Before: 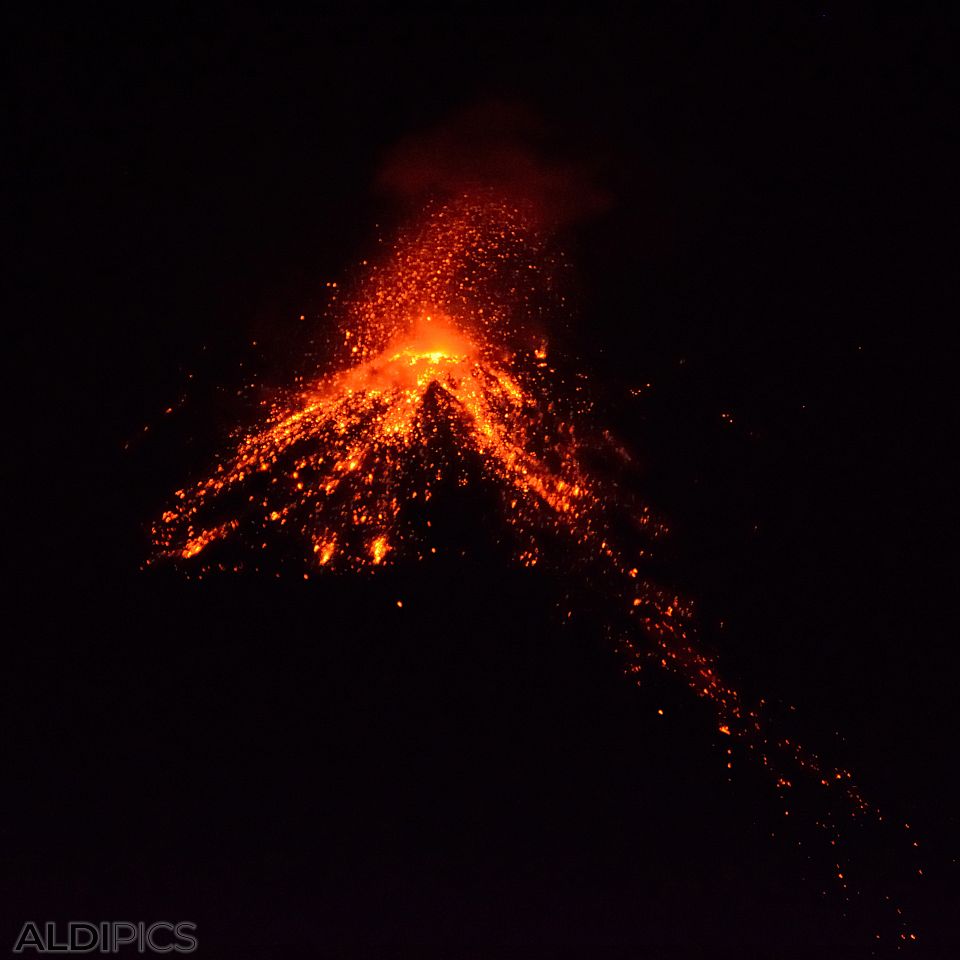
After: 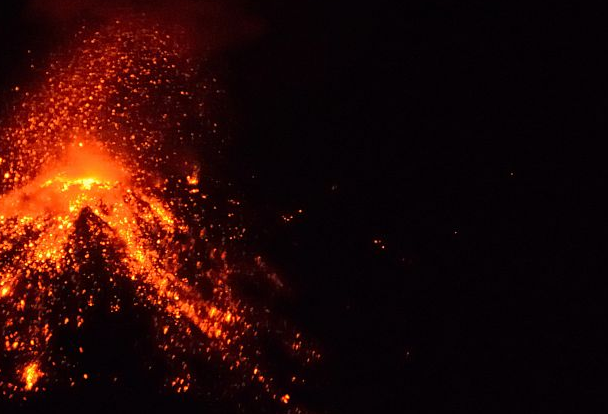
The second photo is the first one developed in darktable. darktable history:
crop: left 36.286%, top 18.141%, right 0.335%, bottom 38.698%
